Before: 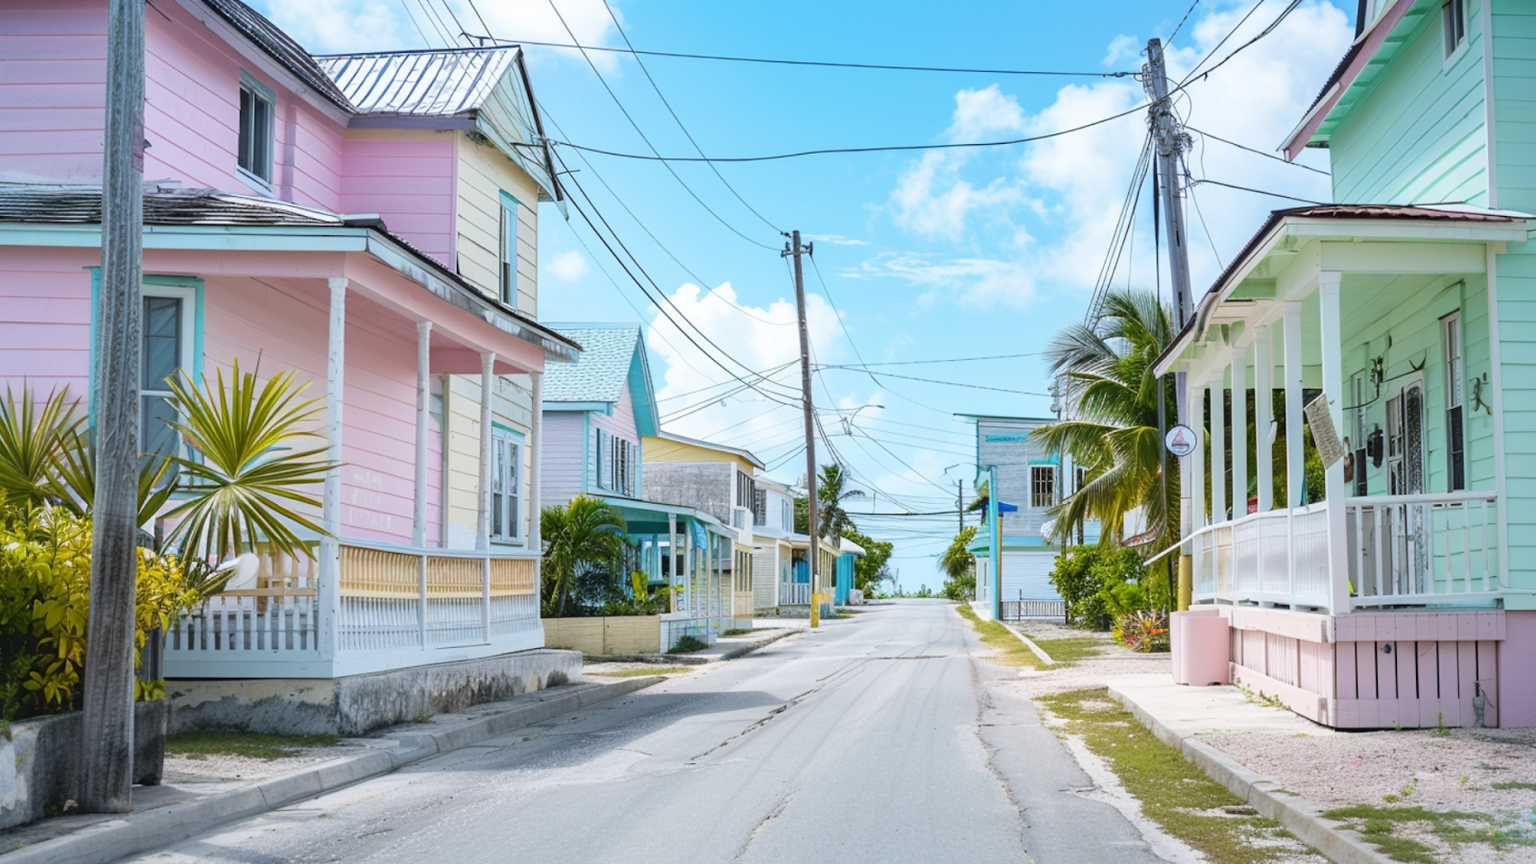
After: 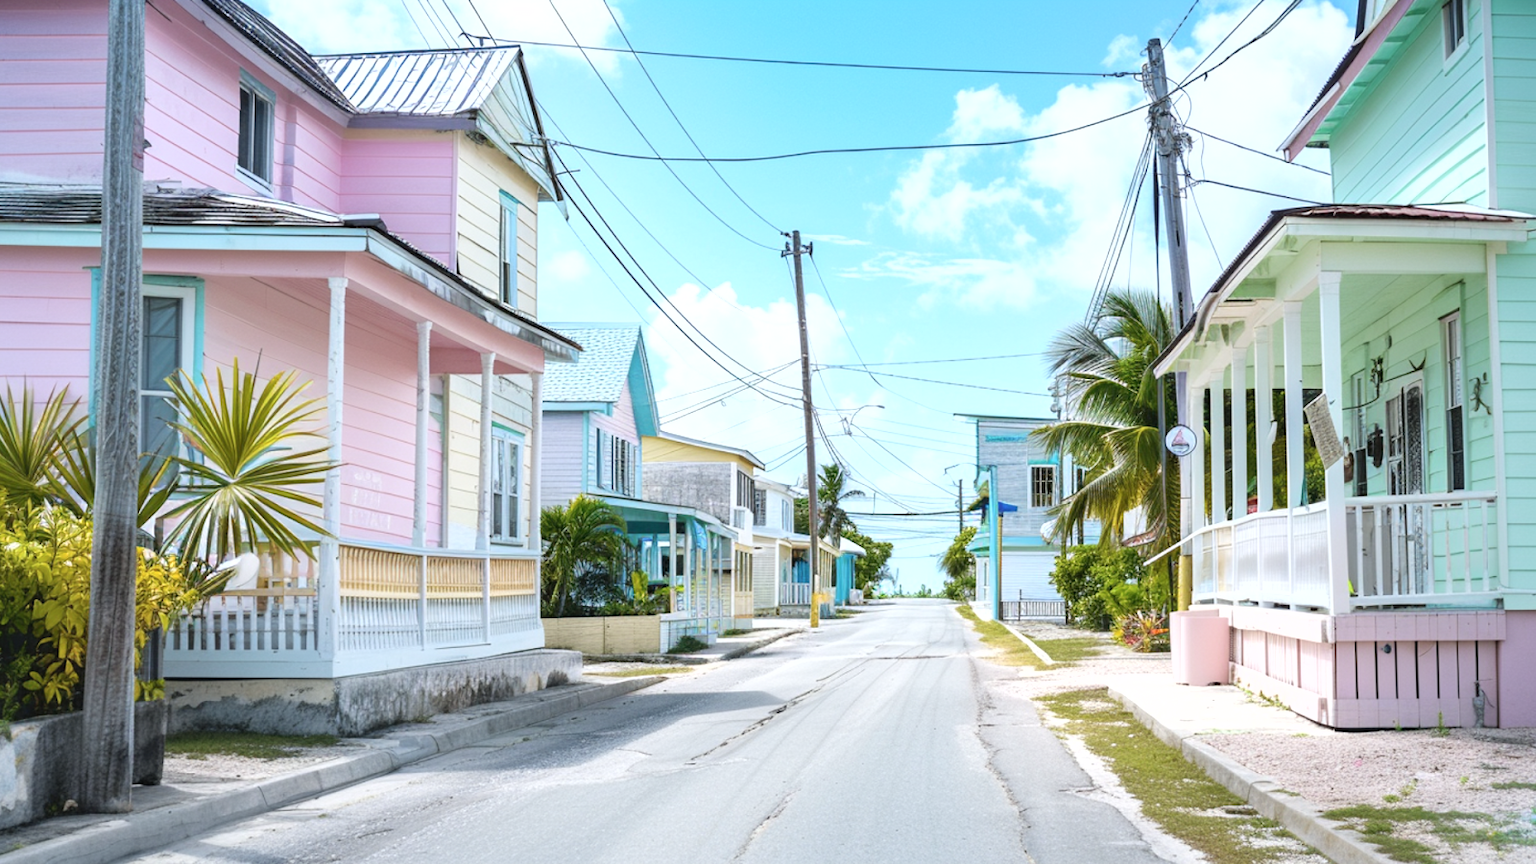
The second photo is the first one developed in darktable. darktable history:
shadows and highlights: radius 113.69, shadows 51.14, white point adjustment 9.12, highlights -4.26, soften with gaussian
